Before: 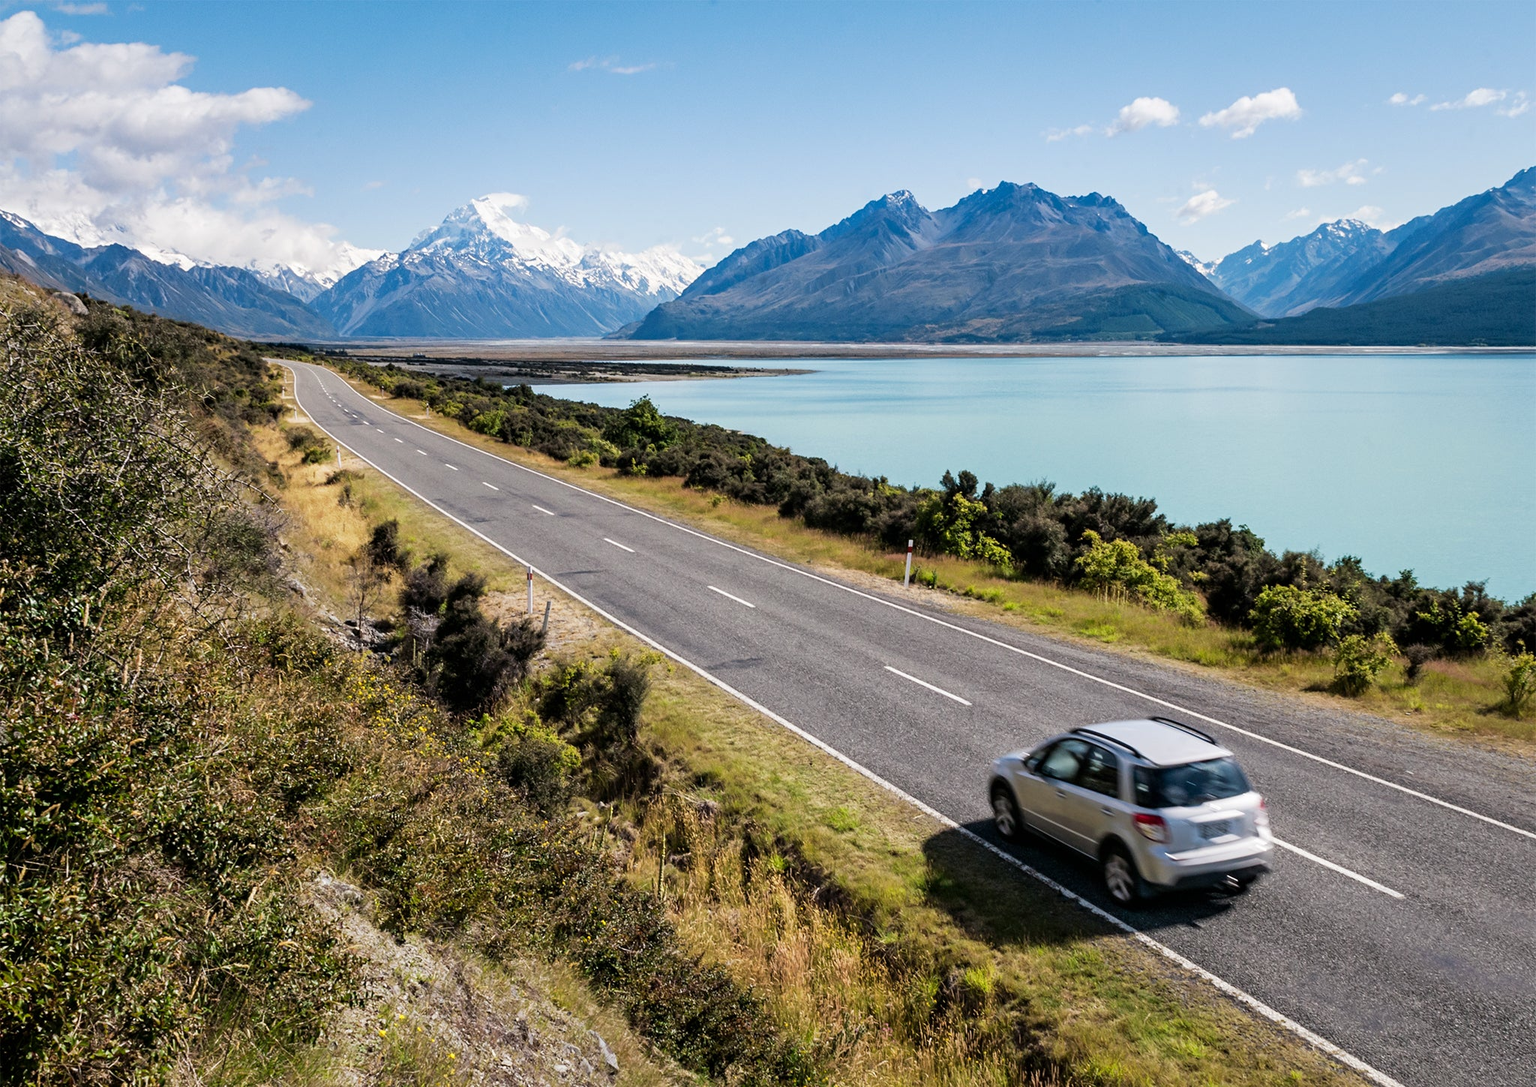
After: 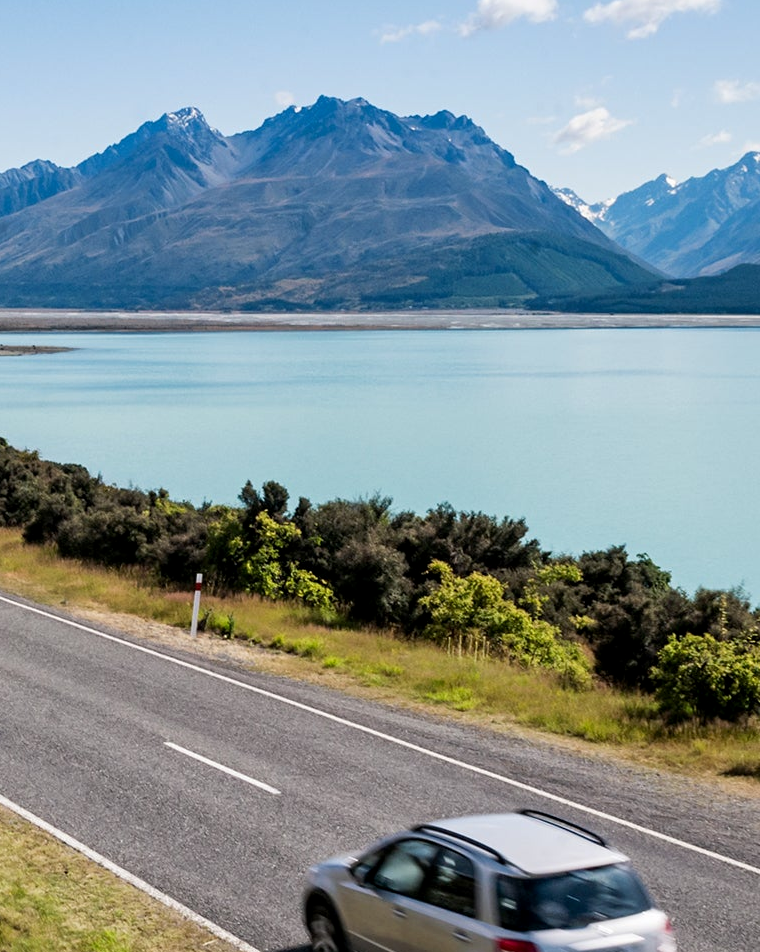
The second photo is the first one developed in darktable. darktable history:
exposure: black level correction 0.001, compensate highlight preservation false
crop and rotate: left 49.579%, top 10.087%, right 13.278%, bottom 24.206%
